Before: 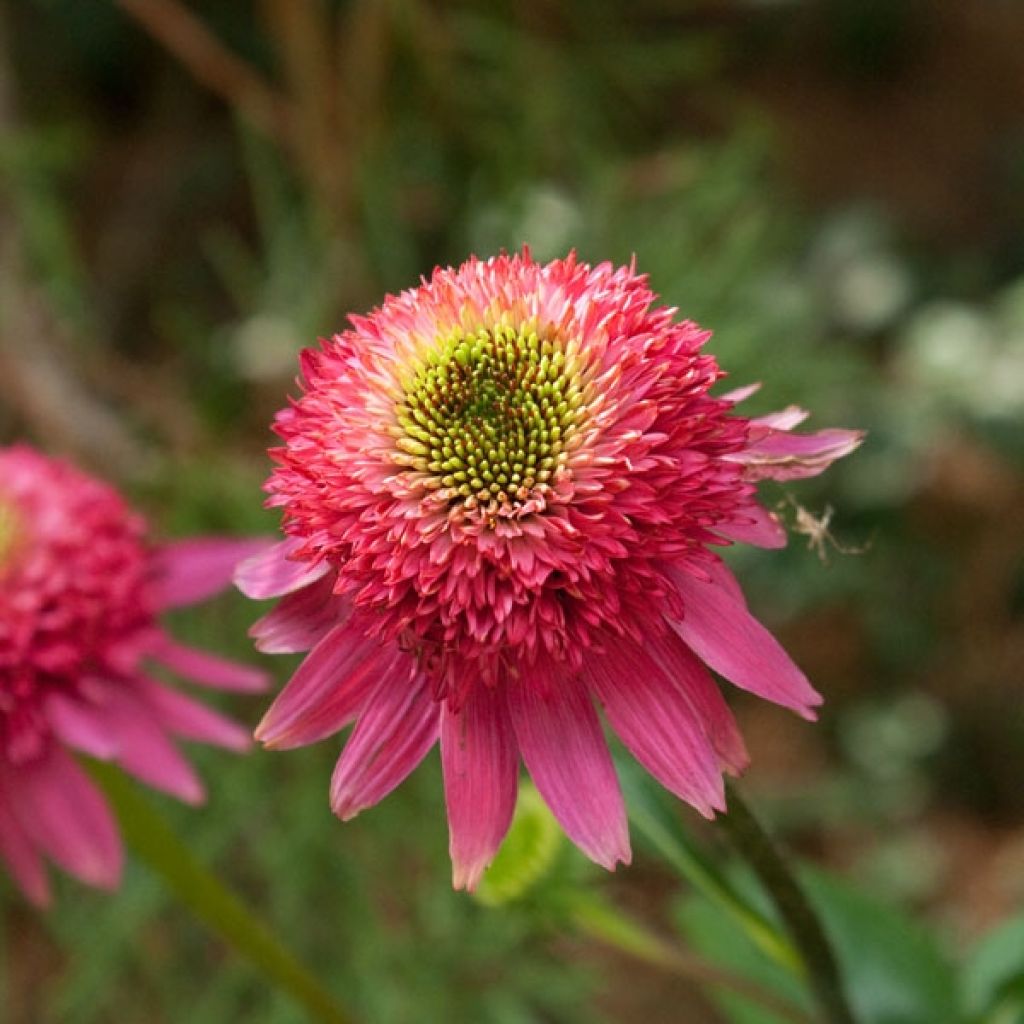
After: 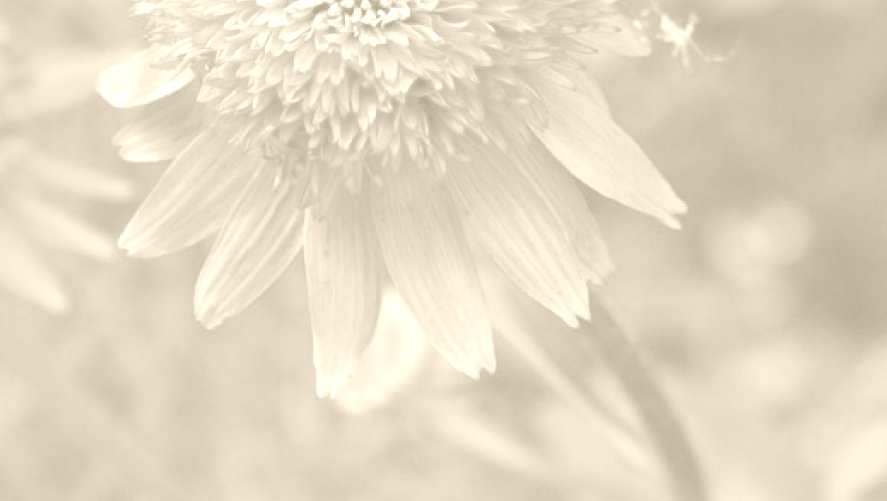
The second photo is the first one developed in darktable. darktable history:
crop and rotate: left 13.306%, top 48.129%, bottom 2.928%
colorize: hue 36°, saturation 71%, lightness 80.79%
